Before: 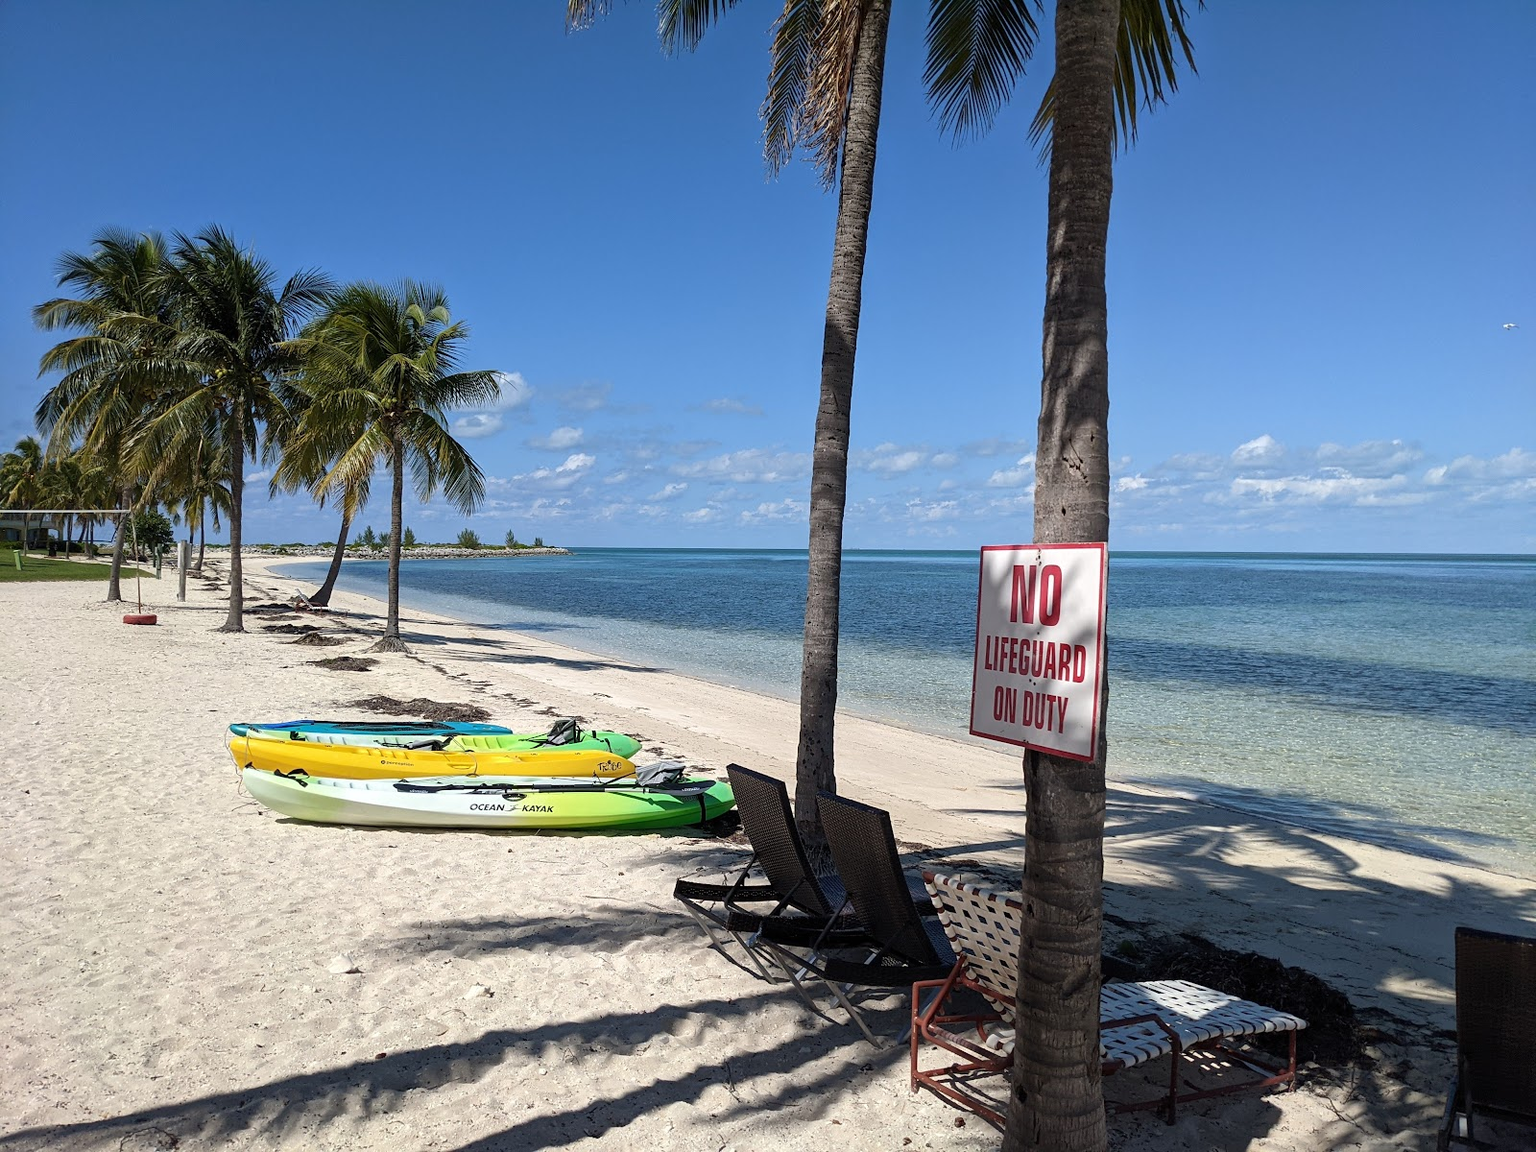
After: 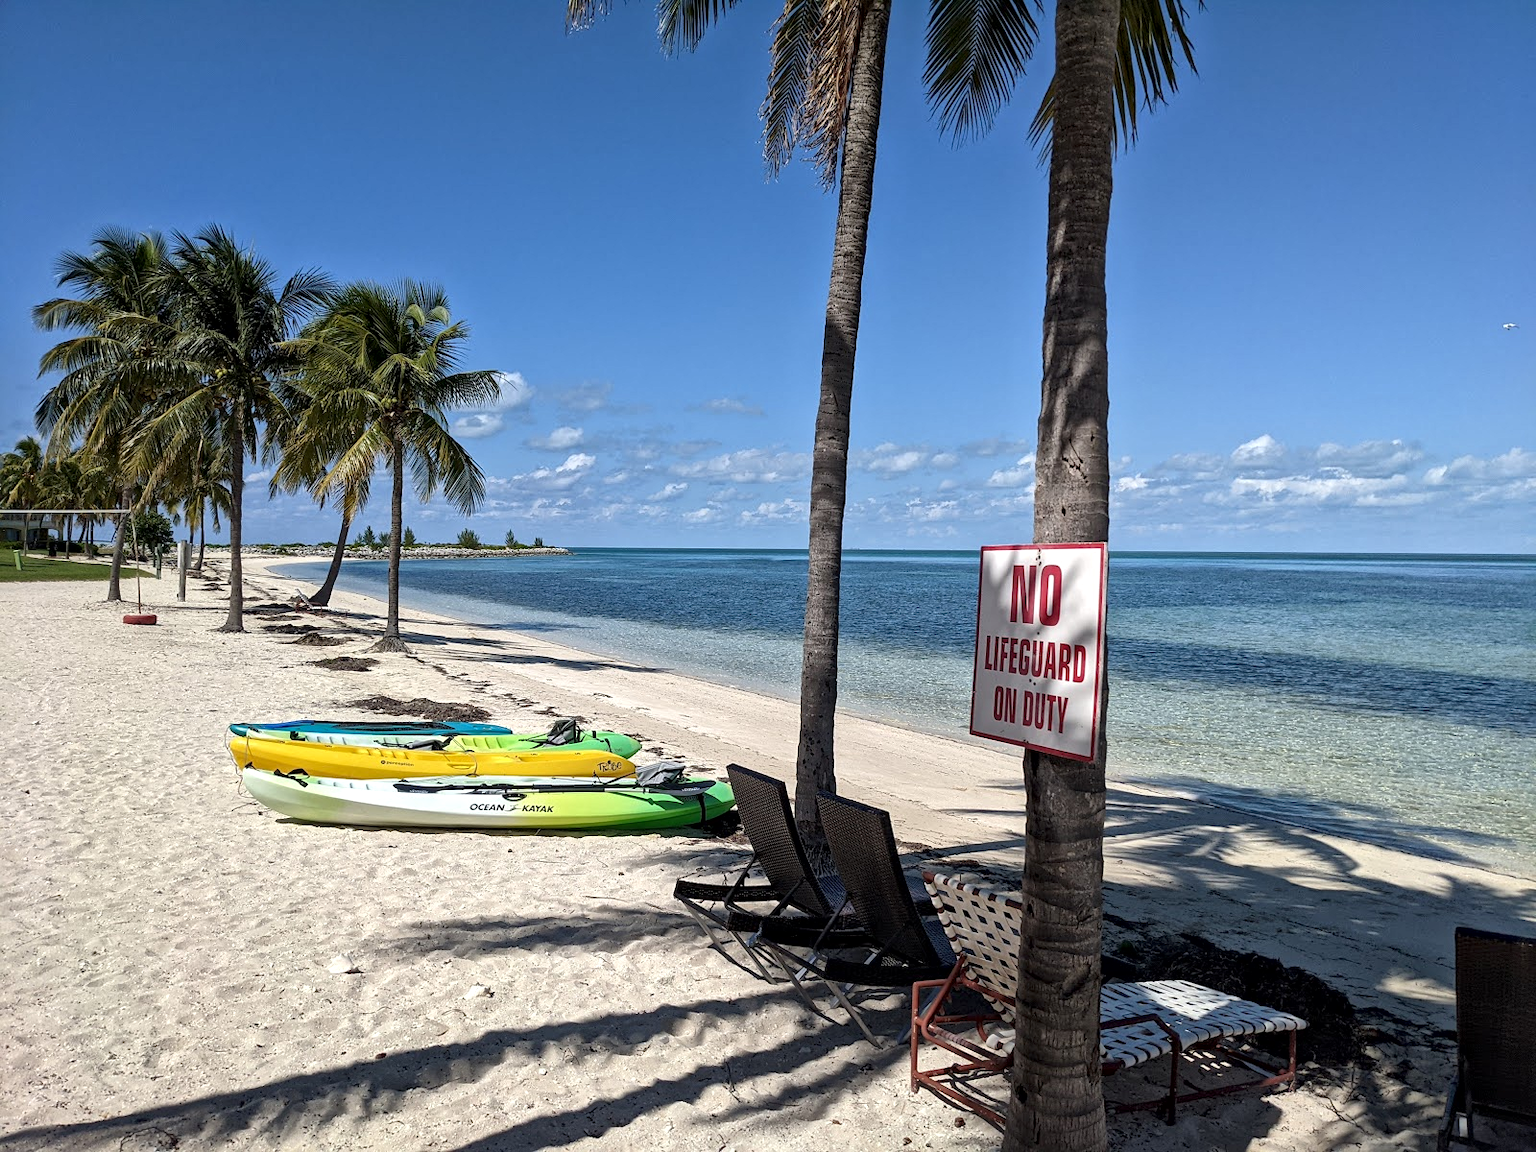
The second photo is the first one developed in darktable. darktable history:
local contrast: mode bilateral grid, contrast 19, coarseness 20, detail 150%, midtone range 0.2
